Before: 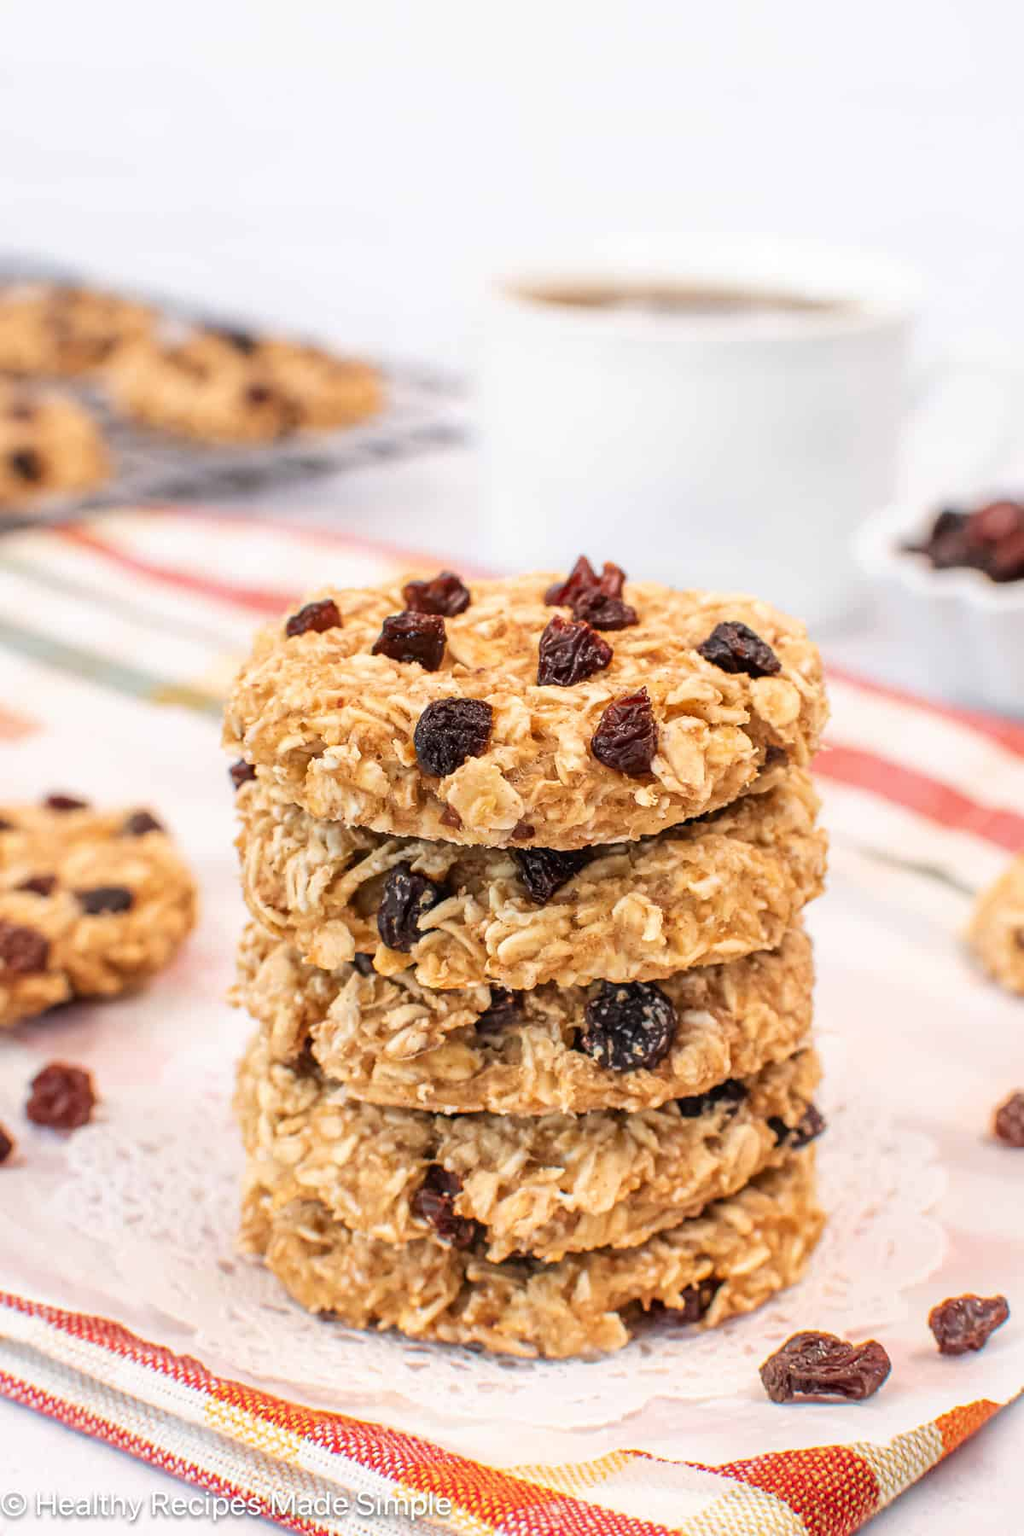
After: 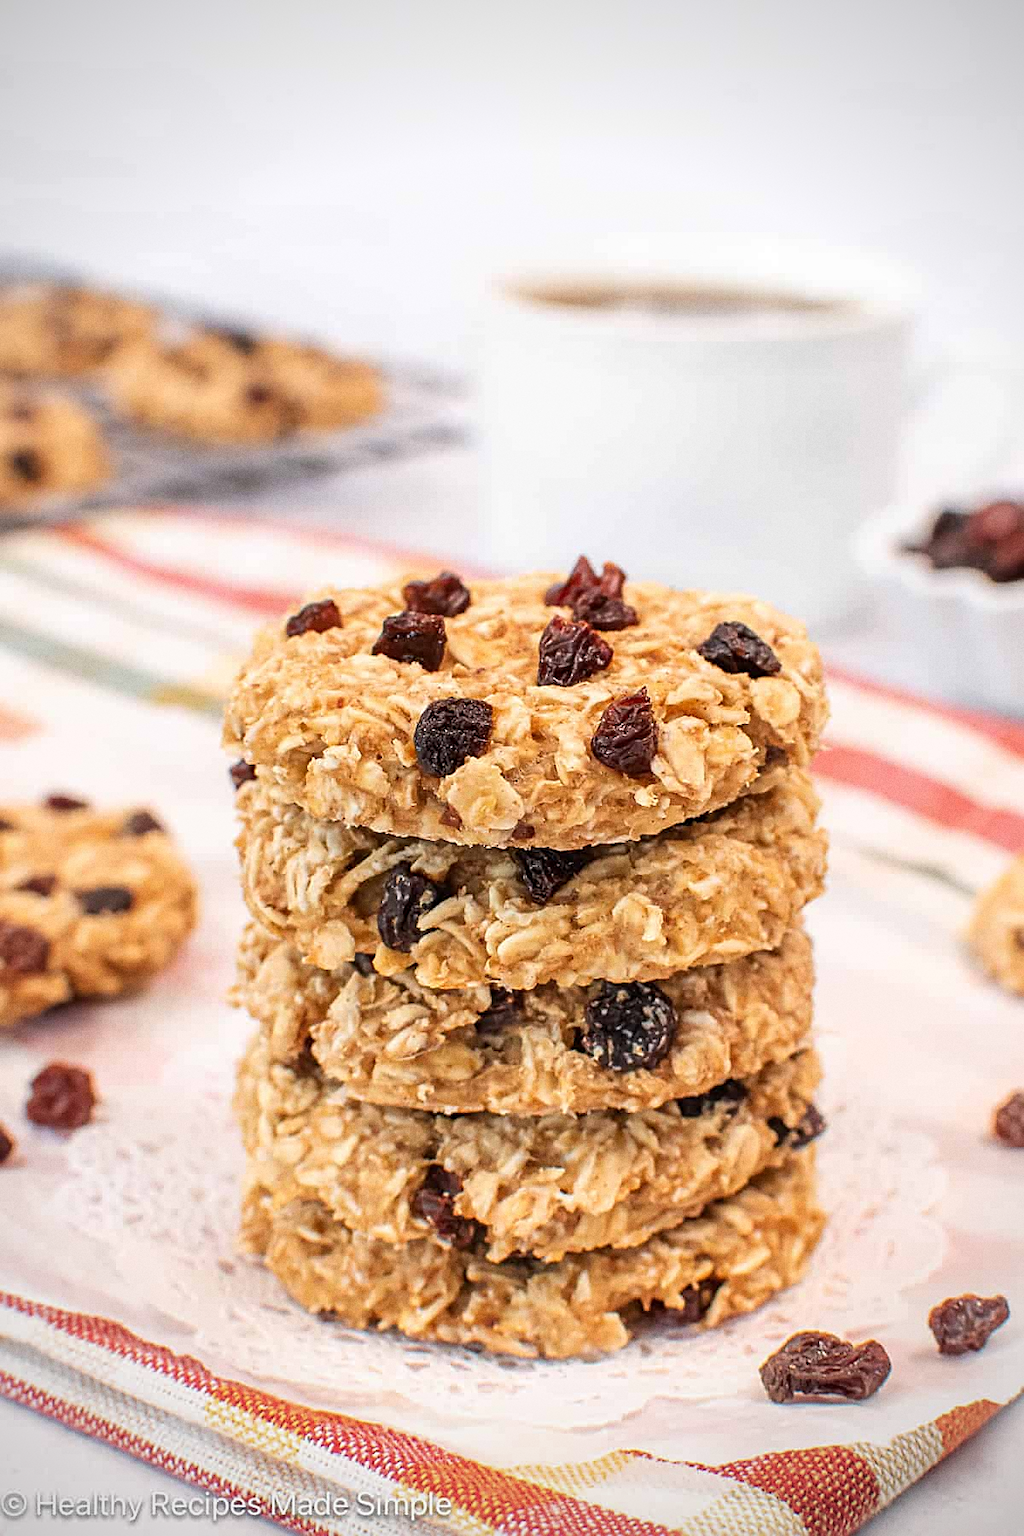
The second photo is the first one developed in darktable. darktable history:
vignetting: unbound false
grain: coarseness 0.09 ISO
sharpen: on, module defaults
